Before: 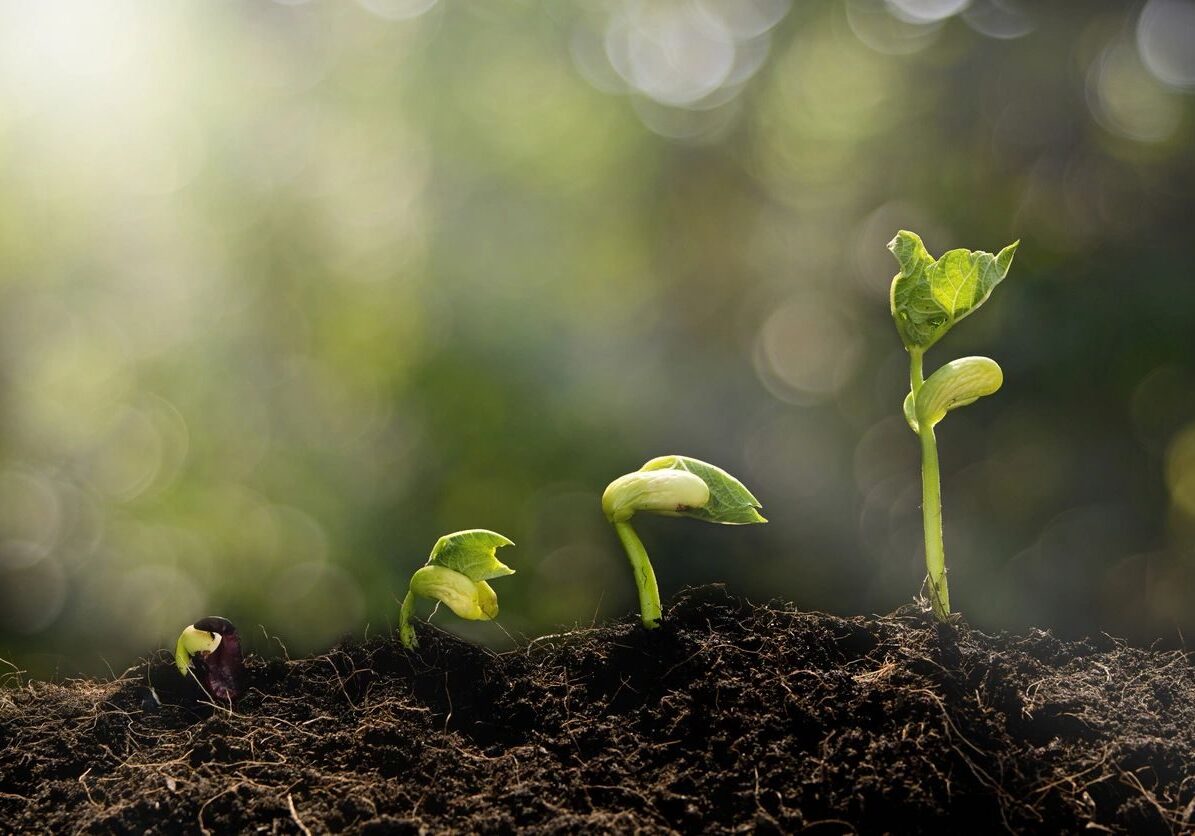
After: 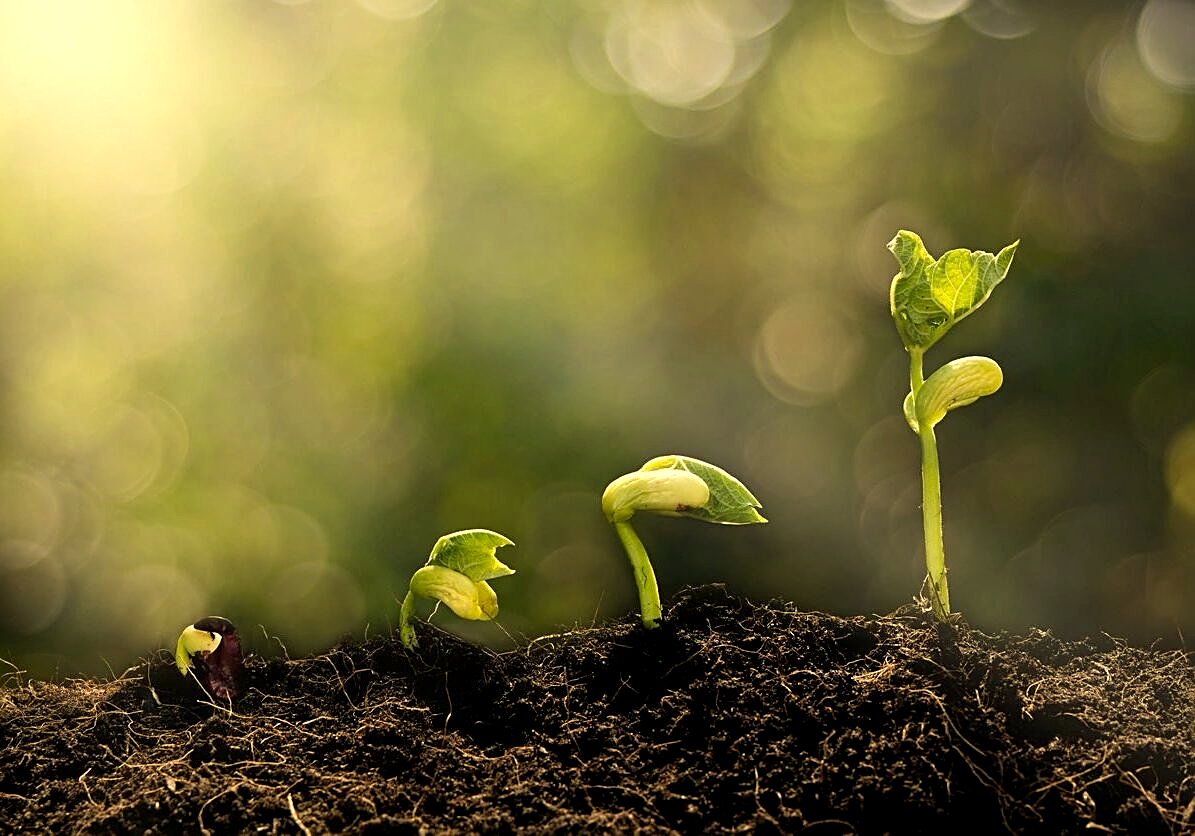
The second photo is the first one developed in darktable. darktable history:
sharpen: on, module defaults
white balance: red 1.08, blue 0.791
color balance rgb: perceptual saturation grading › global saturation 3.7%, global vibrance 5.56%, contrast 3.24%
velvia: strength 15%
exposure: black level correction 0.002, exposure 0.15 EV, compensate highlight preservation false
